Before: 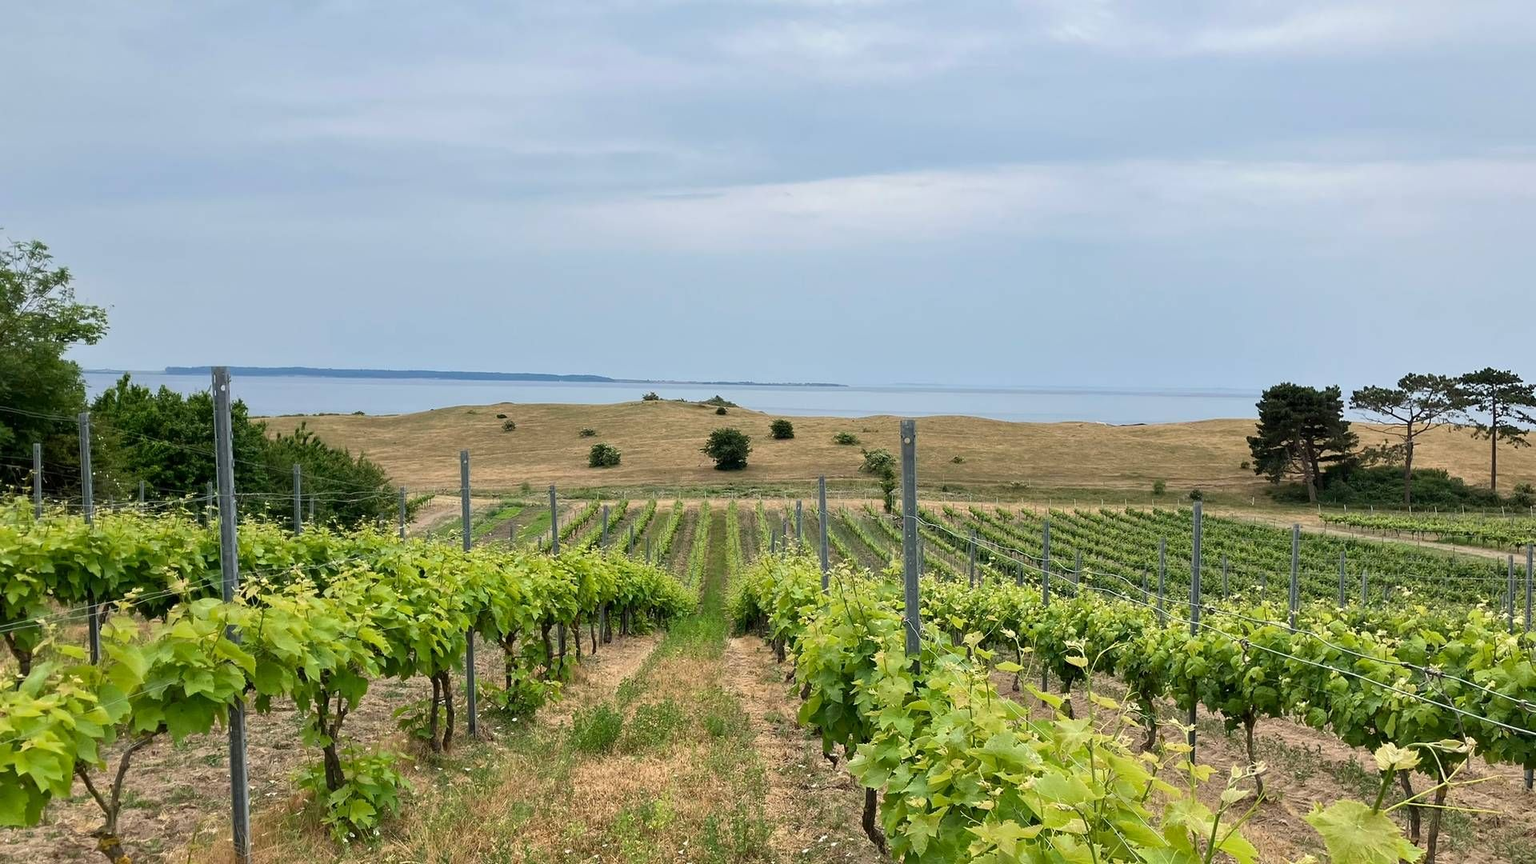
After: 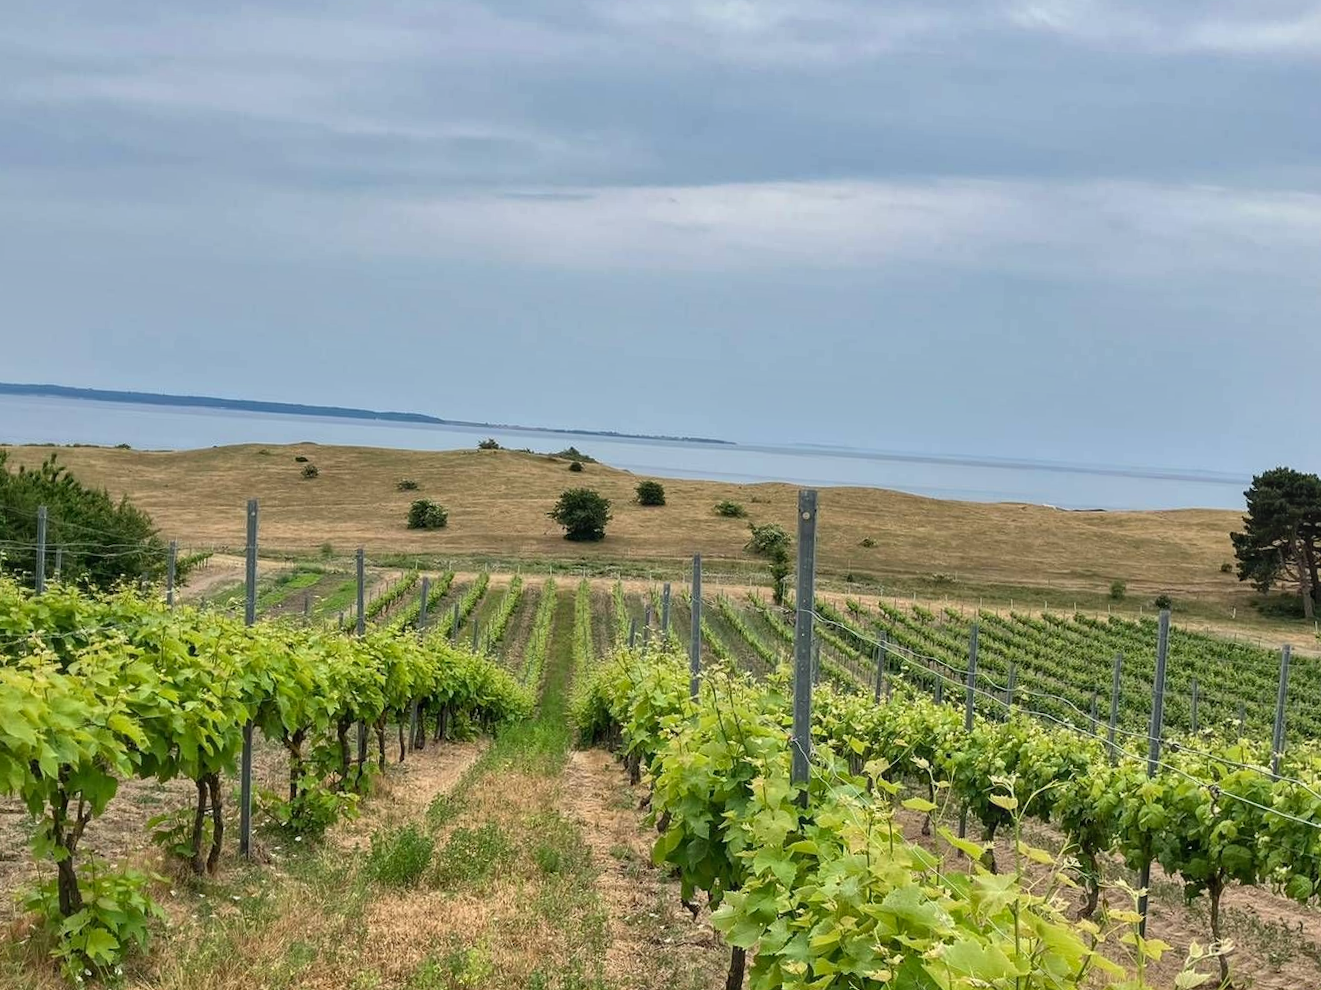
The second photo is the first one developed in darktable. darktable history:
local contrast: detail 110%
crop and rotate: angle -2.93°, left 14.103%, top 0.023%, right 10.912%, bottom 0.065%
shadows and highlights: soften with gaussian
